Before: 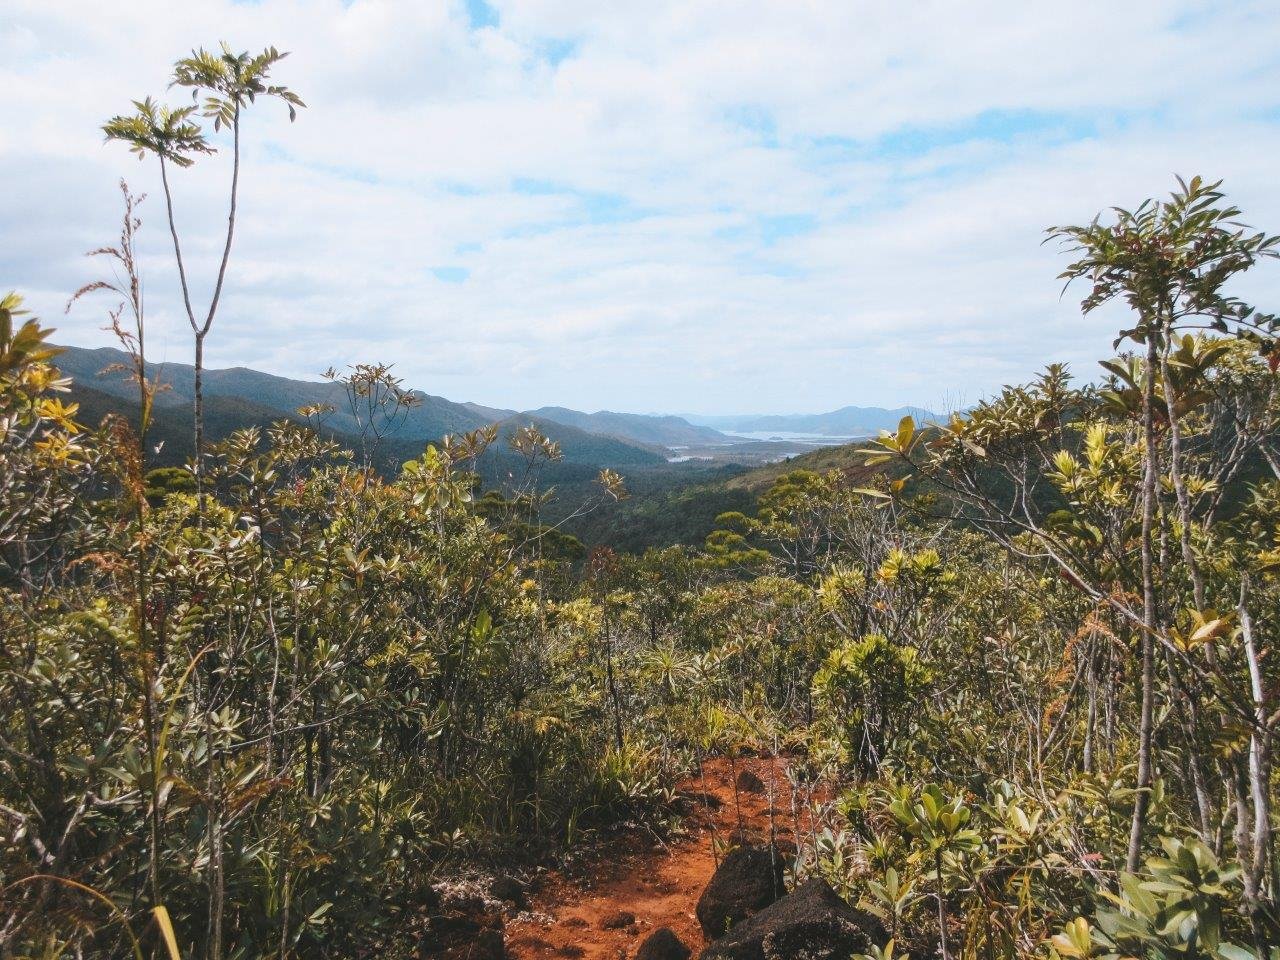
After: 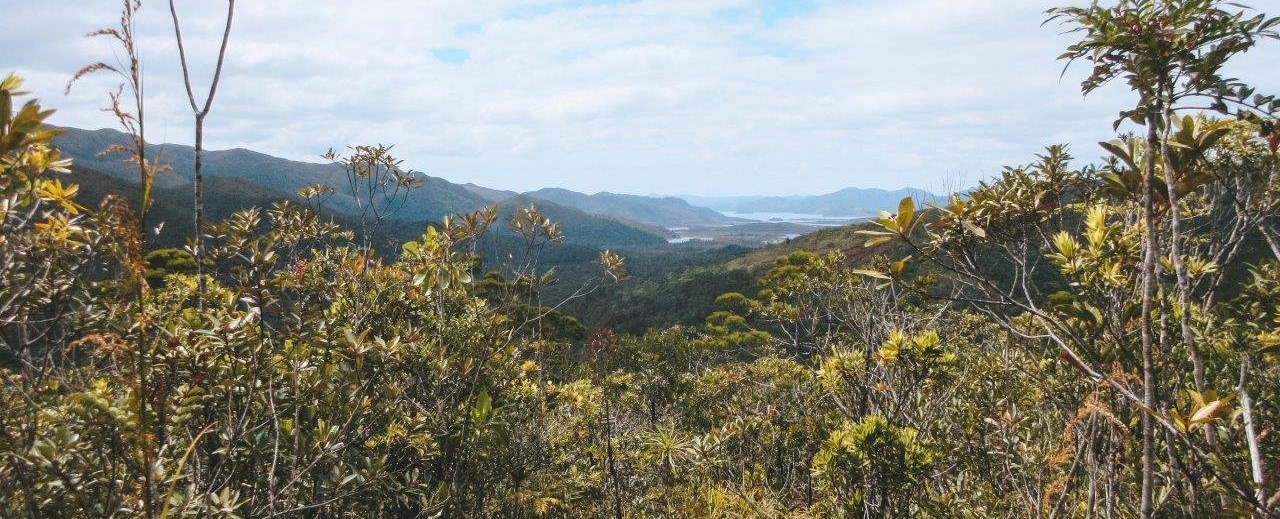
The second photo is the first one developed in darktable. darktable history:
local contrast: highlights 104%, shadows 101%, detail 120%, midtone range 0.2
crop and rotate: top 22.888%, bottom 22.945%
